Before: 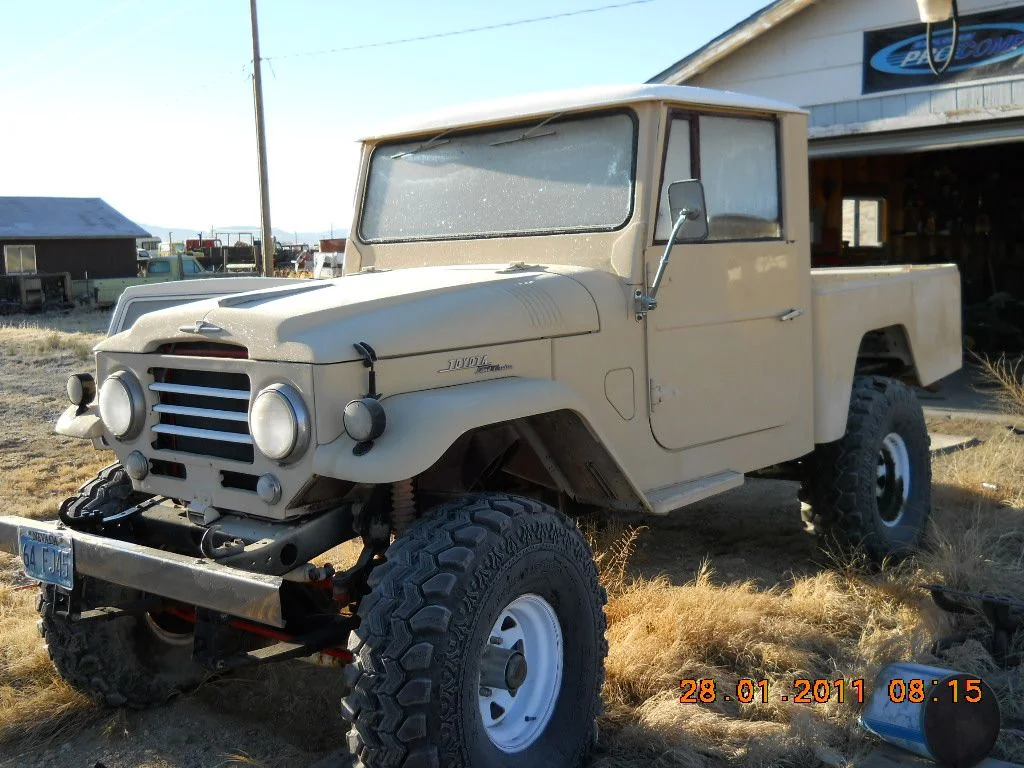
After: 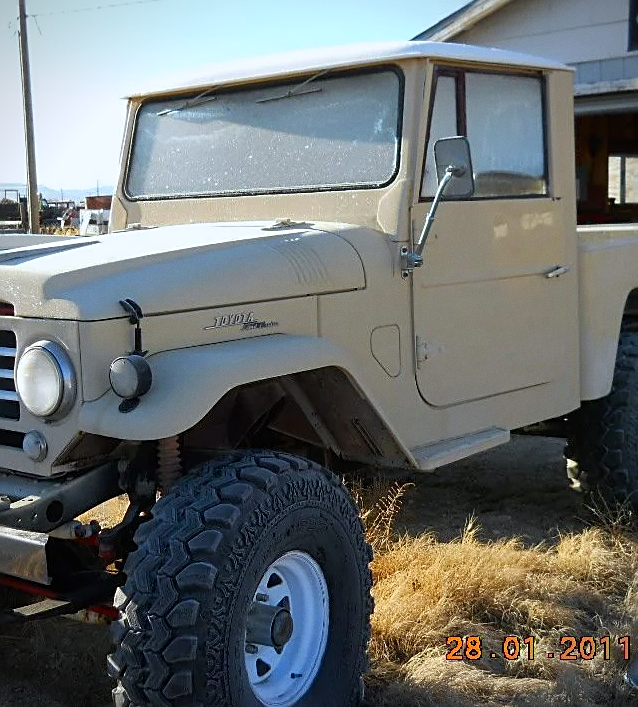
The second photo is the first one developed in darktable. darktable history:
grain: coarseness 14.57 ISO, strength 8.8%
crop and rotate: left 22.918%, top 5.629%, right 14.711%, bottom 2.247%
color correction: highlights a* 0.003, highlights b* -0.283
contrast brightness saturation: contrast 0.04, saturation 0.16
sharpen: on, module defaults
vignetting: fall-off start 91.19%
exposure: exposure -0.072 EV, compensate highlight preservation false
white balance: red 0.967, blue 1.049
